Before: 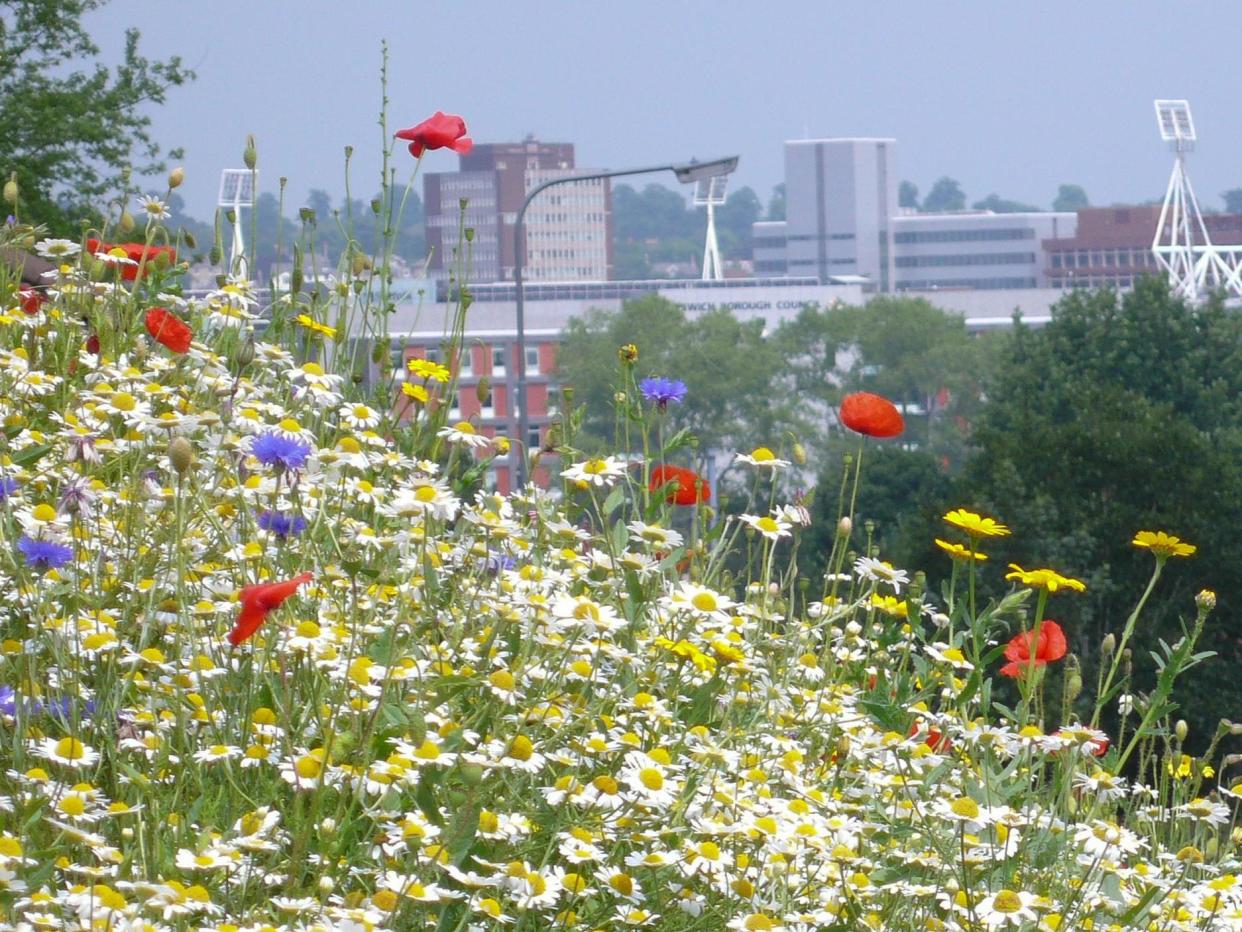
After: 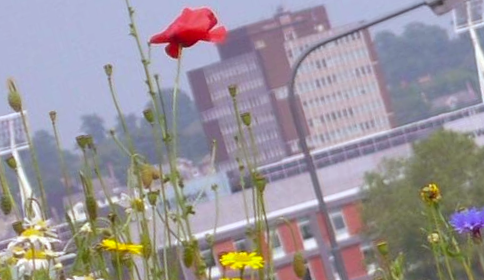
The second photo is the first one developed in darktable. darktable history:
rotate and perspective: rotation -14.8°, crop left 0.1, crop right 0.903, crop top 0.25, crop bottom 0.748
rgb levels: mode RGB, independent channels, levels [[0, 0.5, 1], [0, 0.521, 1], [0, 0.536, 1]]
crop and rotate: left 10.817%, top 0.062%, right 47.194%, bottom 53.626%
